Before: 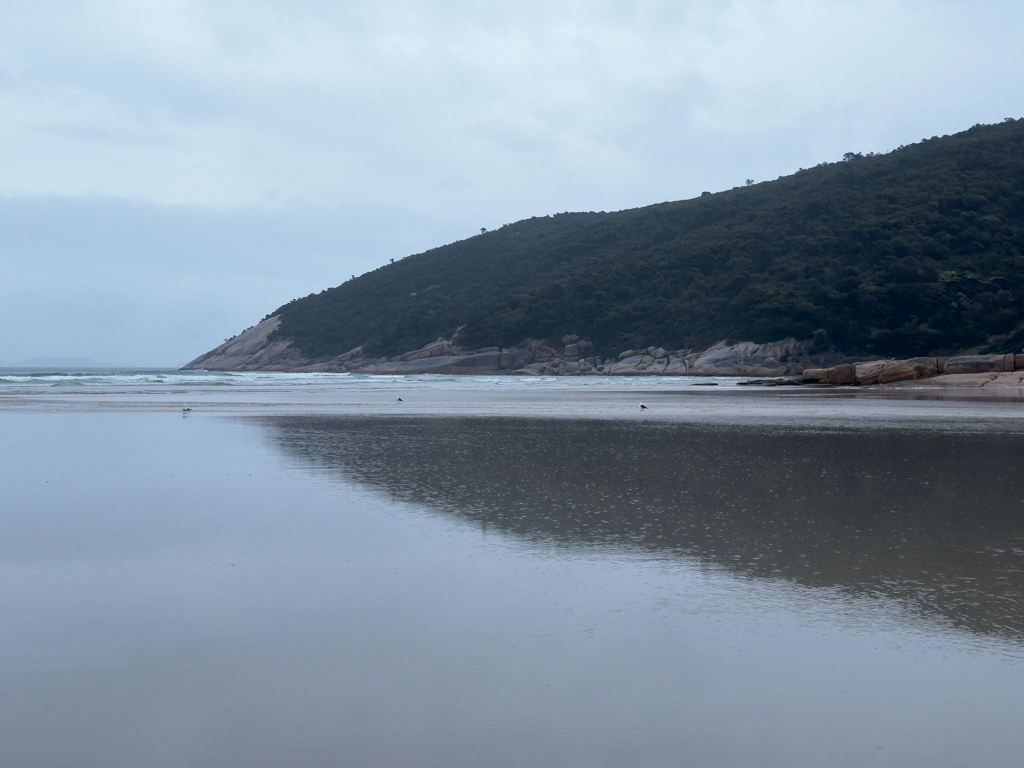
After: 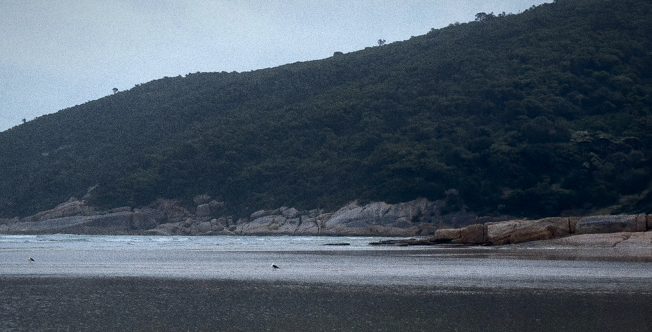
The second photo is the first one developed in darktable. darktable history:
vignetting: fall-off start 80.87%, fall-off radius 61.59%, brightness -0.384, saturation 0.007, center (0, 0.007), automatic ratio true, width/height ratio 1.418
crop: left 36.005%, top 18.293%, right 0.31%, bottom 38.444%
white balance: emerald 1
grain: coarseness 8.68 ISO, strength 31.94%
